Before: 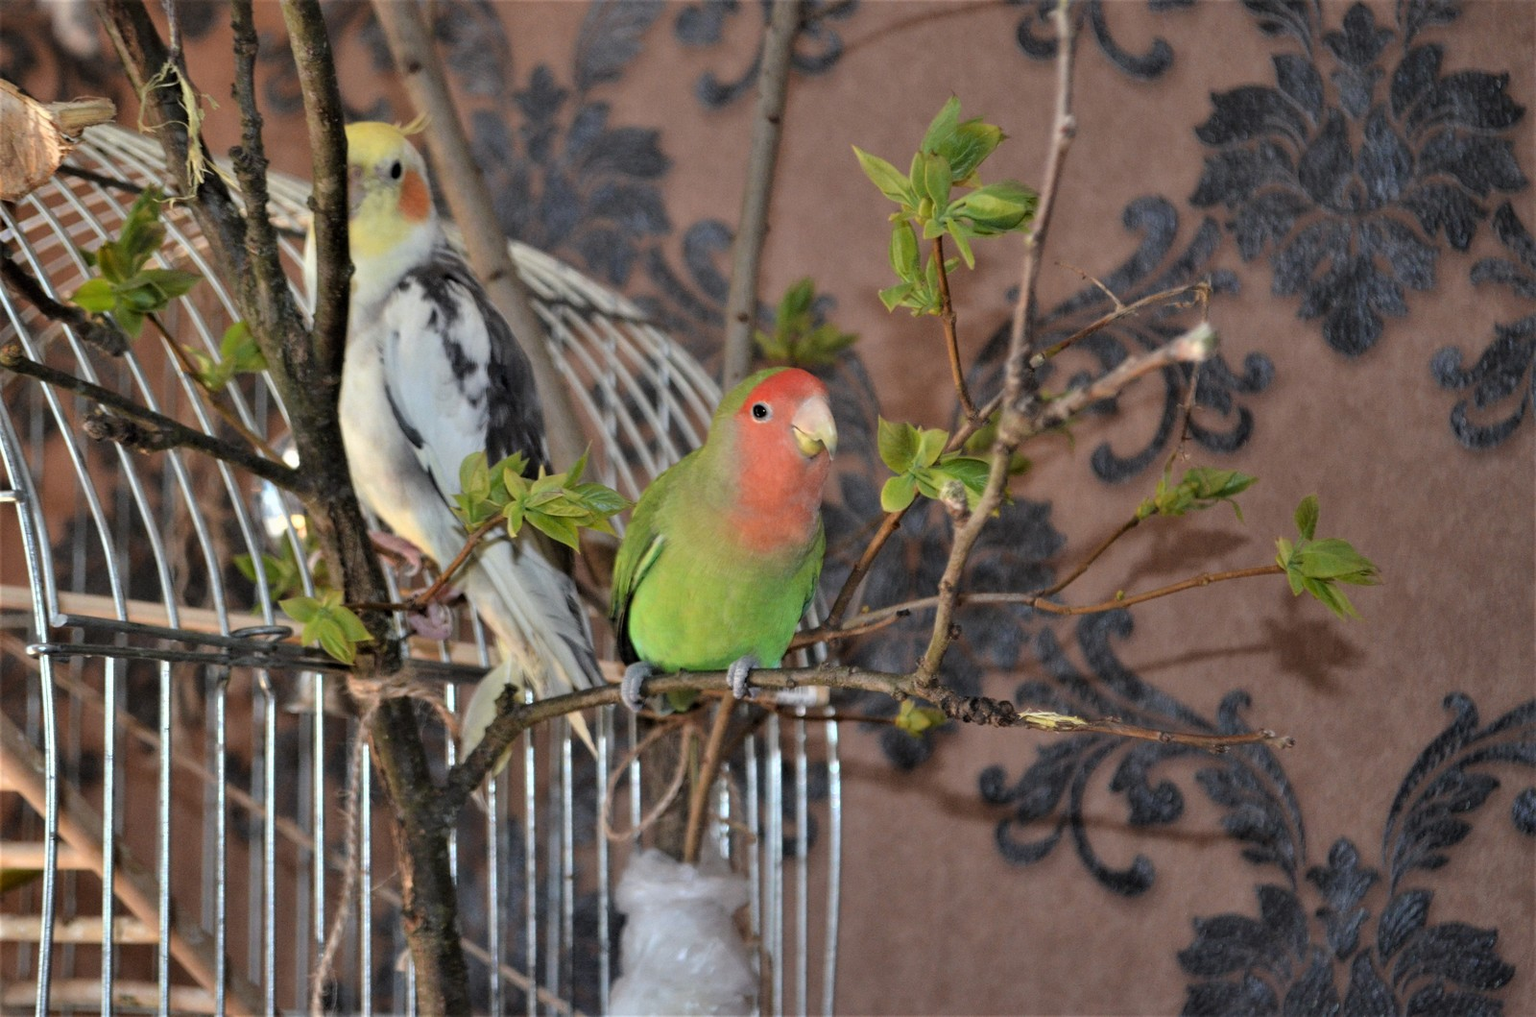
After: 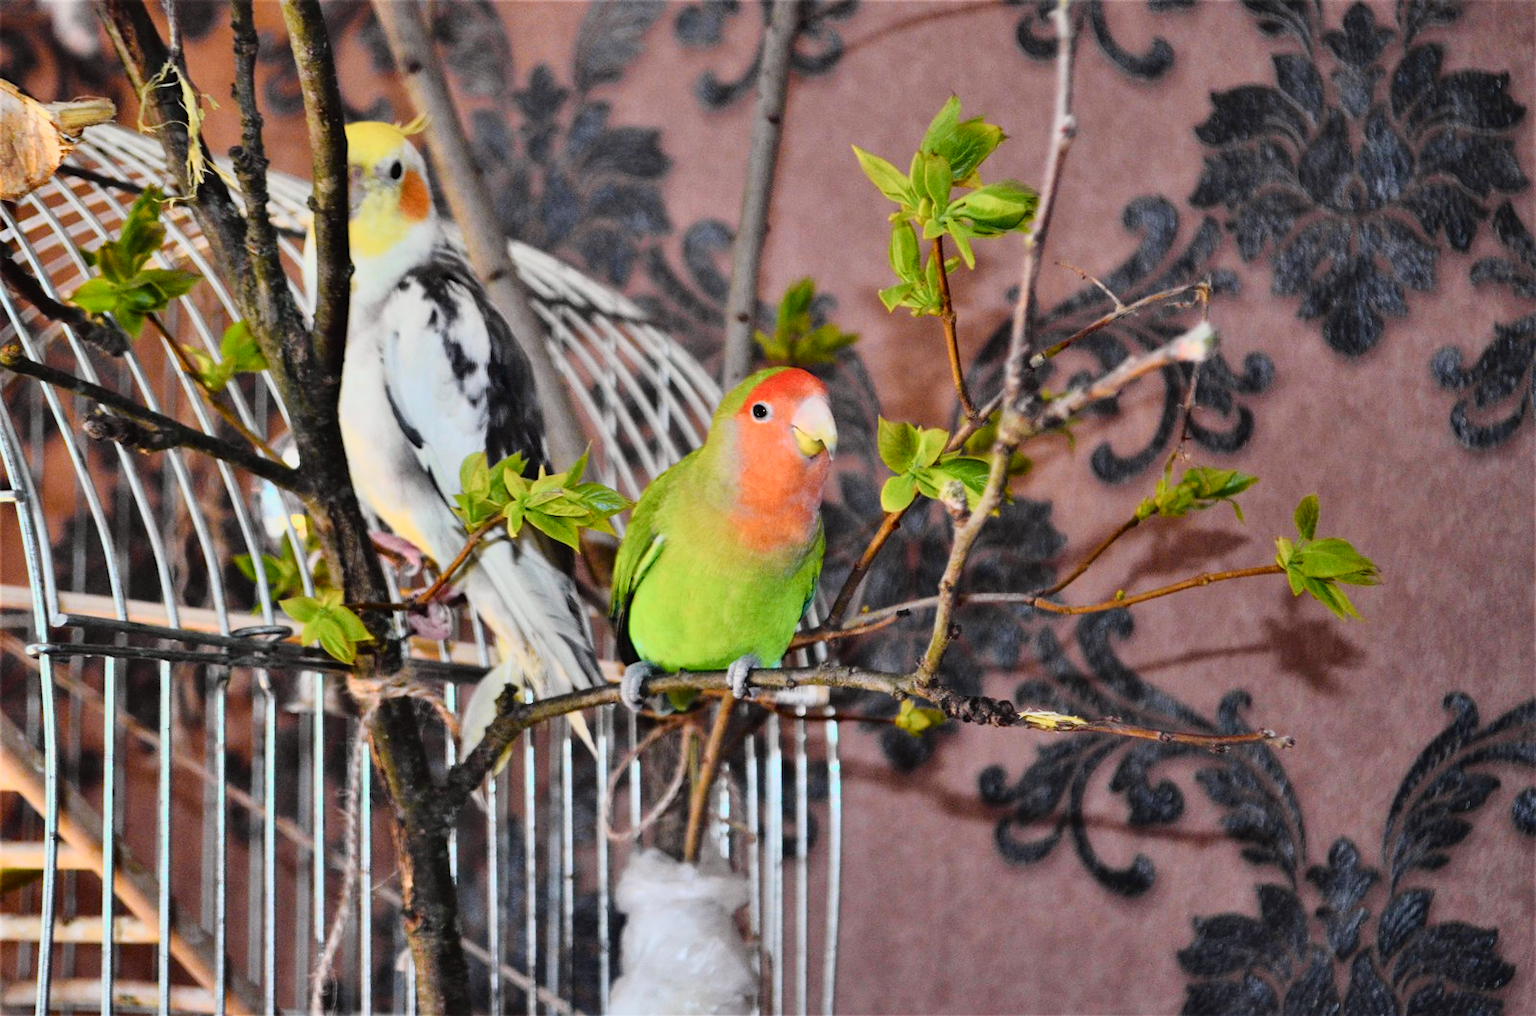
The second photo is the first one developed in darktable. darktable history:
base curve: curves: ch0 [(0, 0) (0.235, 0.266) (0.503, 0.496) (0.786, 0.72) (1, 1)], preserve colors none
tone curve: curves: ch0 [(0, 0.023) (0.132, 0.075) (0.256, 0.2) (0.463, 0.494) (0.699, 0.816) (0.813, 0.898) (1, 0.943)]; ch1 [(0, 0) (0.32, 0.306) (0.441, 0.41) (0.476, 0.466) (0.498, 0.5) (0.518, 0.519) (0.546, 0.571) (0.604, 0.651) (0.733, 0.817) (1, 1)]; ch2 [(0, 0) (0.312, 0.313) (0.431, 0.425) (0.483, 0.477) (0.503, 0.503) (0.526, 0.507) (0.564, 0.575) (0.614, 0.695) (0.713, 0.767) (0.985, 0.966)], color space Lab, independent channels, preserve colors none
